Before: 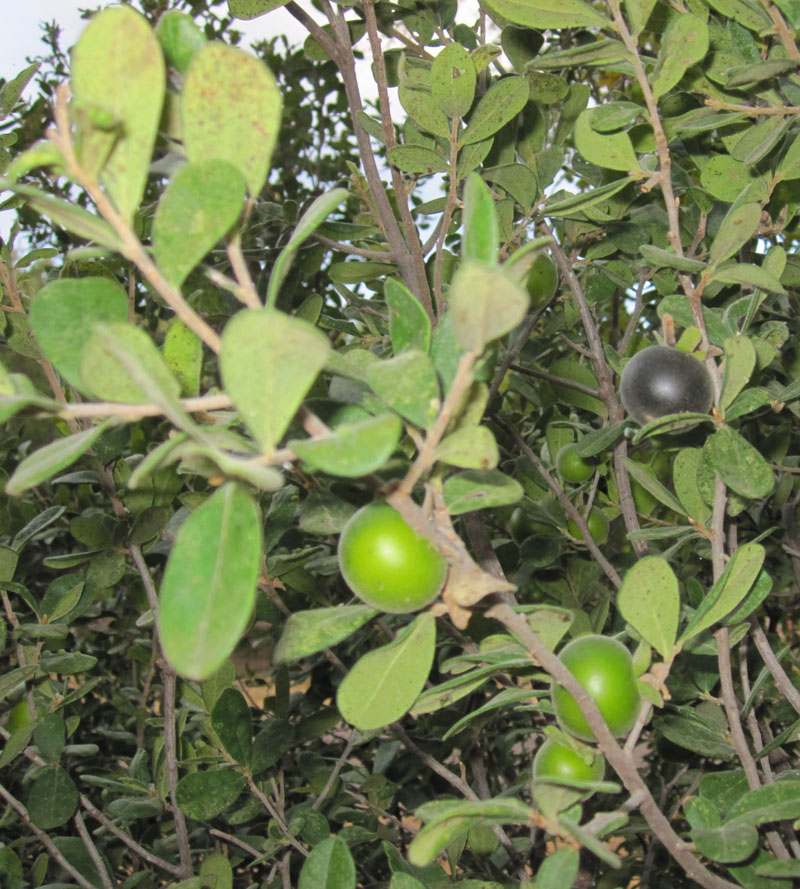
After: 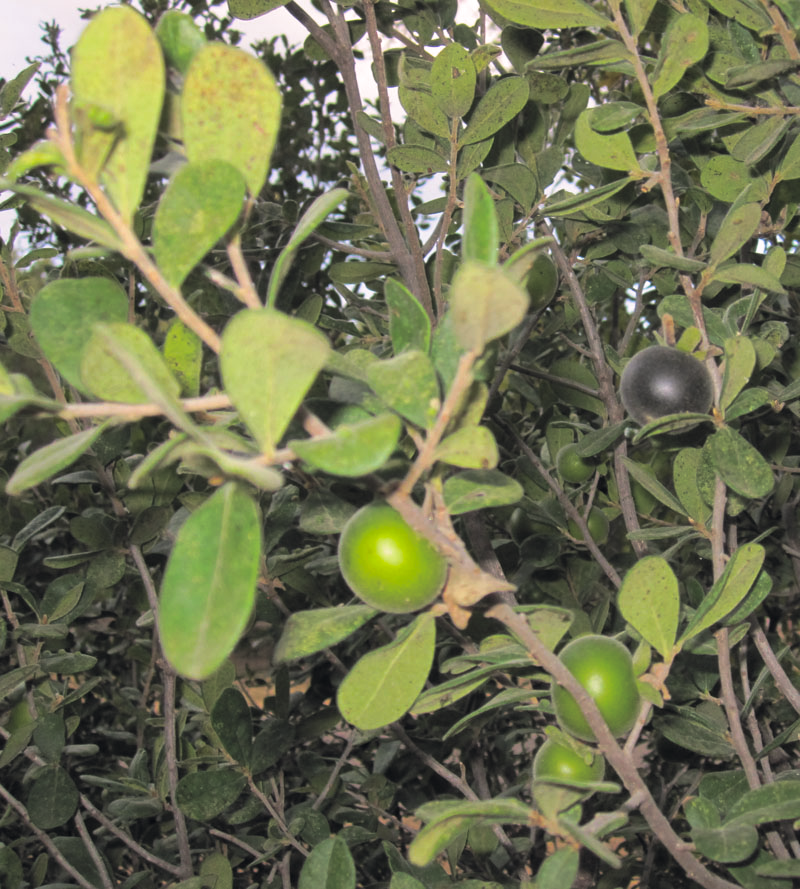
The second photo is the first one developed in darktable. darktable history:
color balance rgb: shadows lift › hue 87.51°, highlights gain › chroma 1.62%, highlights gain › hue 55.1°, global offset › chroma 0.06%, global offset › hue 253.66°, linear chroma grading › global chroma 0.5%, perceptual saturation grading › global saturation 16.38%
white balance: red 1.004, blue 1.024
split-toning: shadows › hue 36°, shadows › saturation 0.05, highlights › hue 10.8°, highlights › saturation 0.15, compress 40%
base curve: curves: ch0 [(0, 0) (0.303, 0.277) (1, 1)]
